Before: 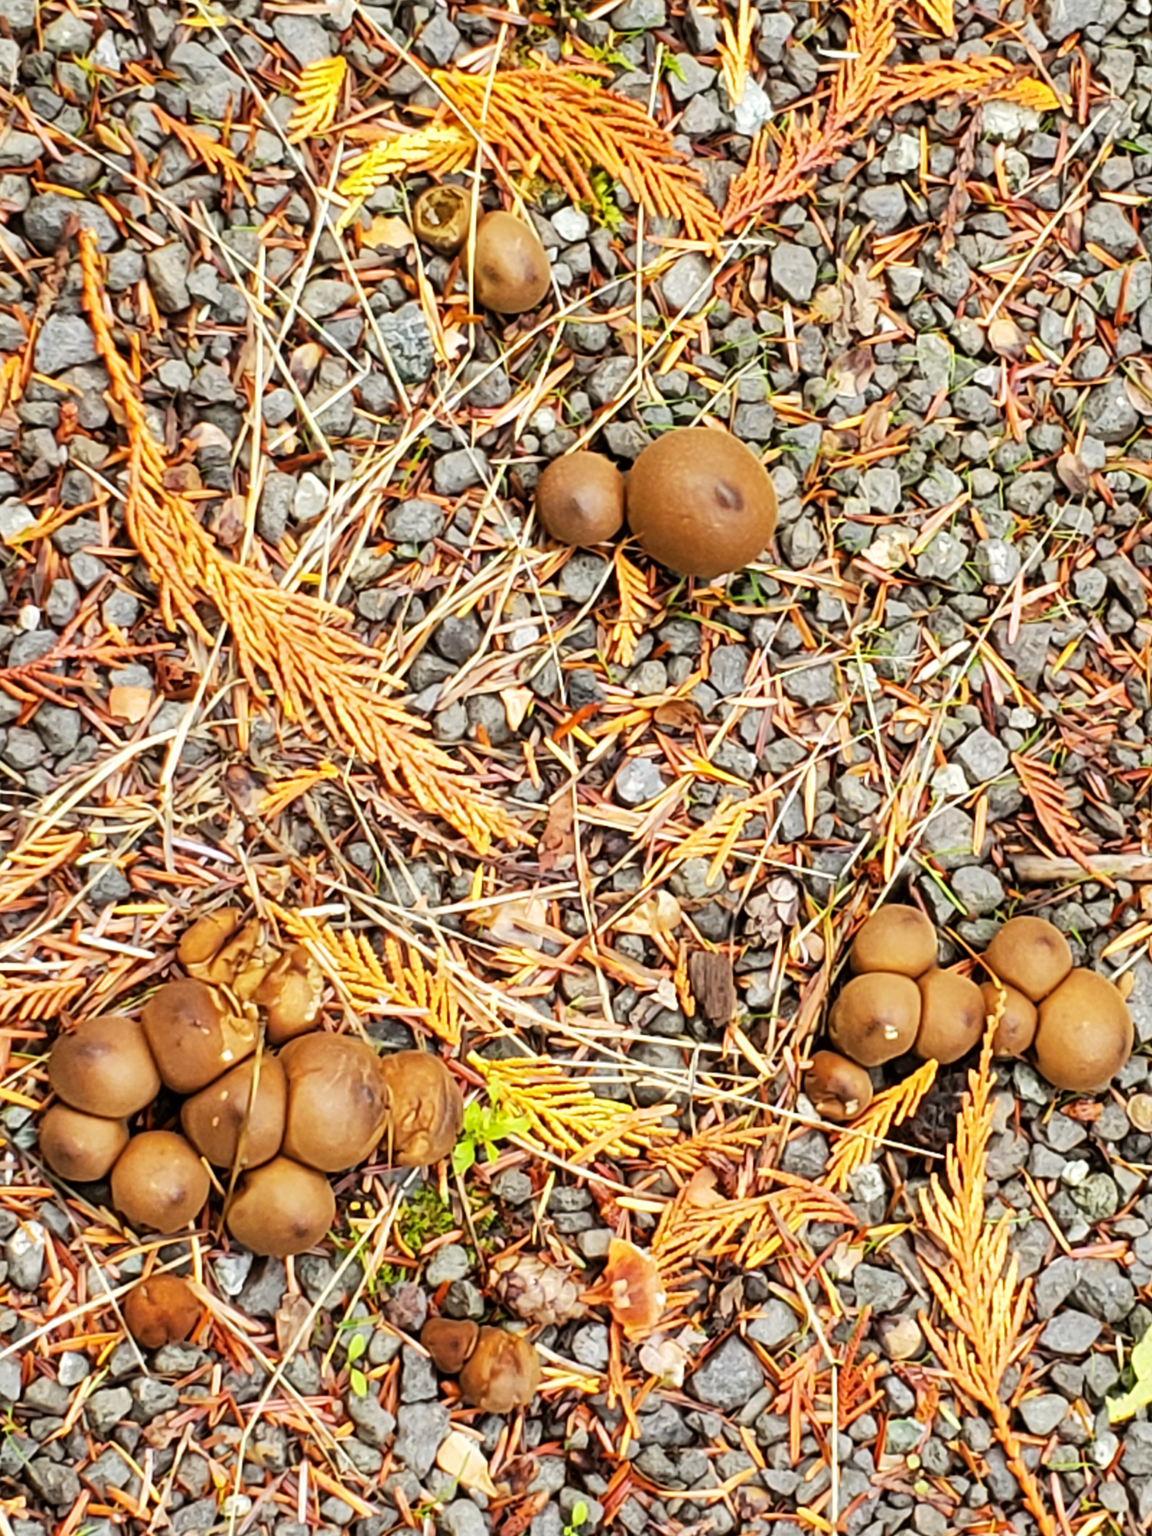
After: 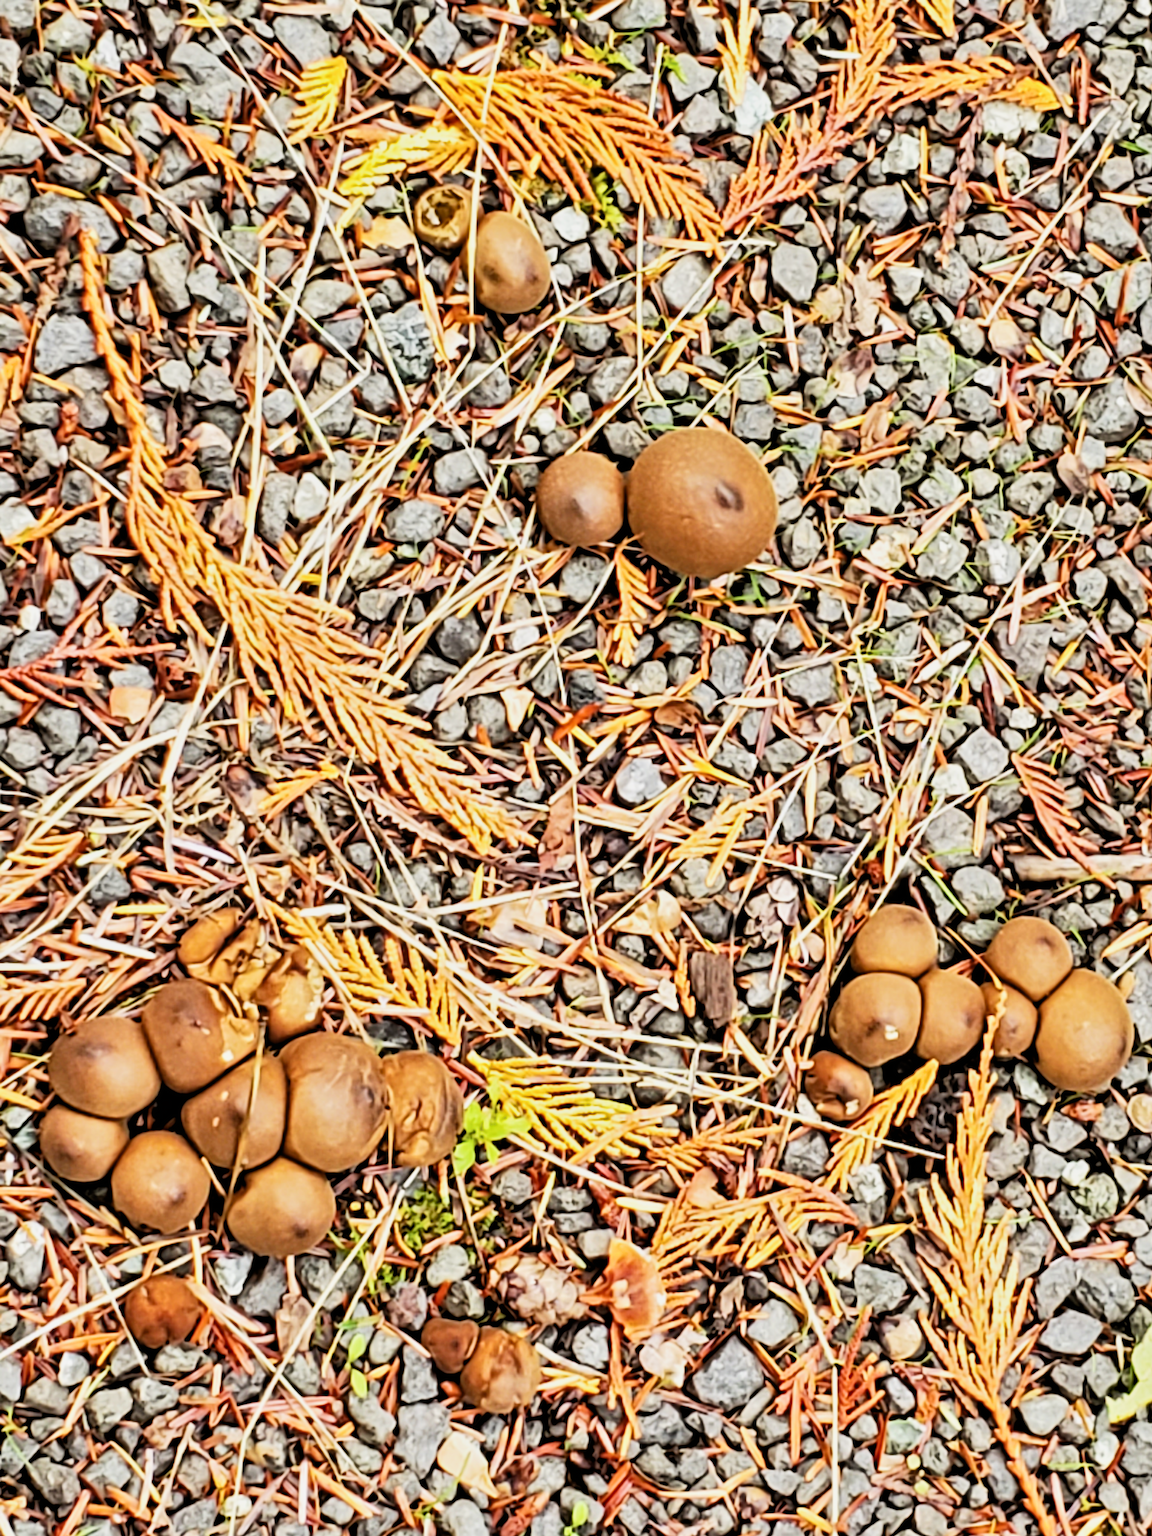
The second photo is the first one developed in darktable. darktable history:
tone equalizer: -7 EV 0.143 EV, -6 EV 0.639 EV, -5 EV 1.14 EV, -4 EV 1.31 EV, -3 EV 1.14 EV, -2 EV 0.6 EV, -1 EV 0.155 EV
contrast equalizer: y [[0.511, 0.558, 0.631, 0.632, 0.559, 0.512], [0.5 ×6], [0.5 ×6], [0 ×6], [0 ×6]], mix 0.759
filmic rgb: black relative exposure -4.99 EV, white relative exposure 3.97 EV, hardness 2.89, contrast 1.39
